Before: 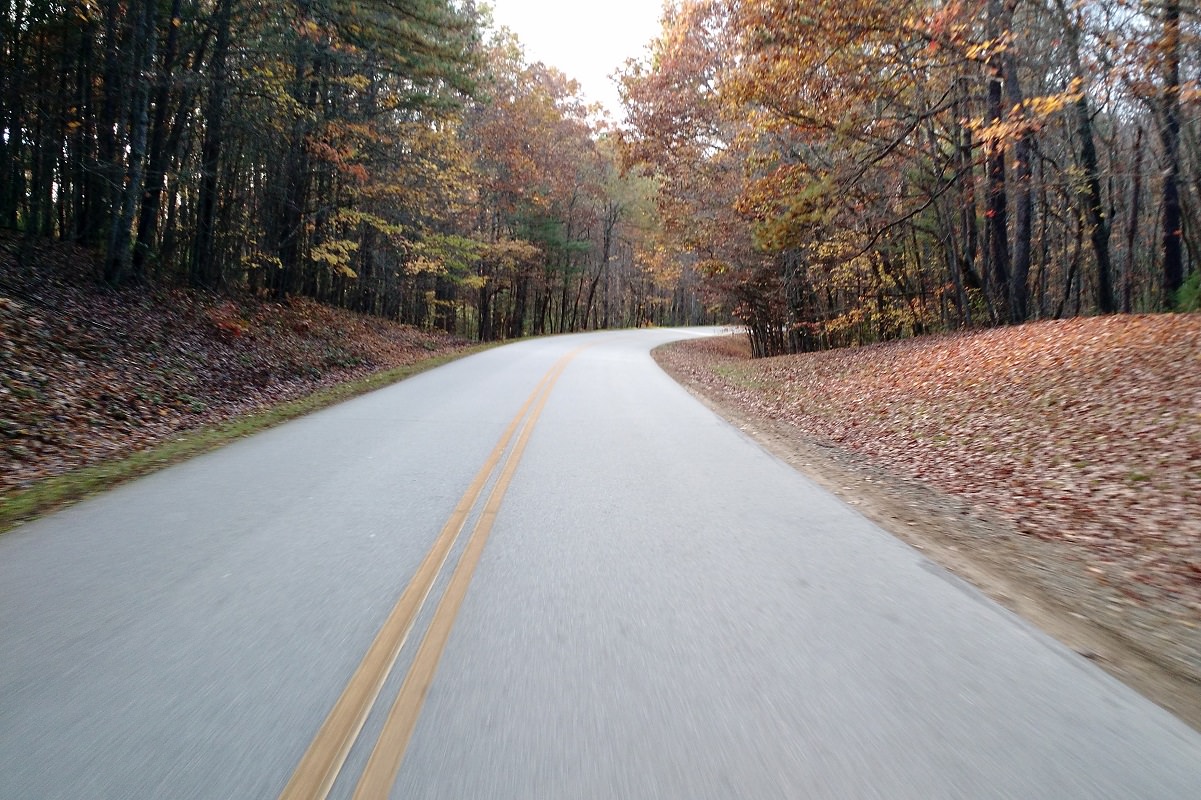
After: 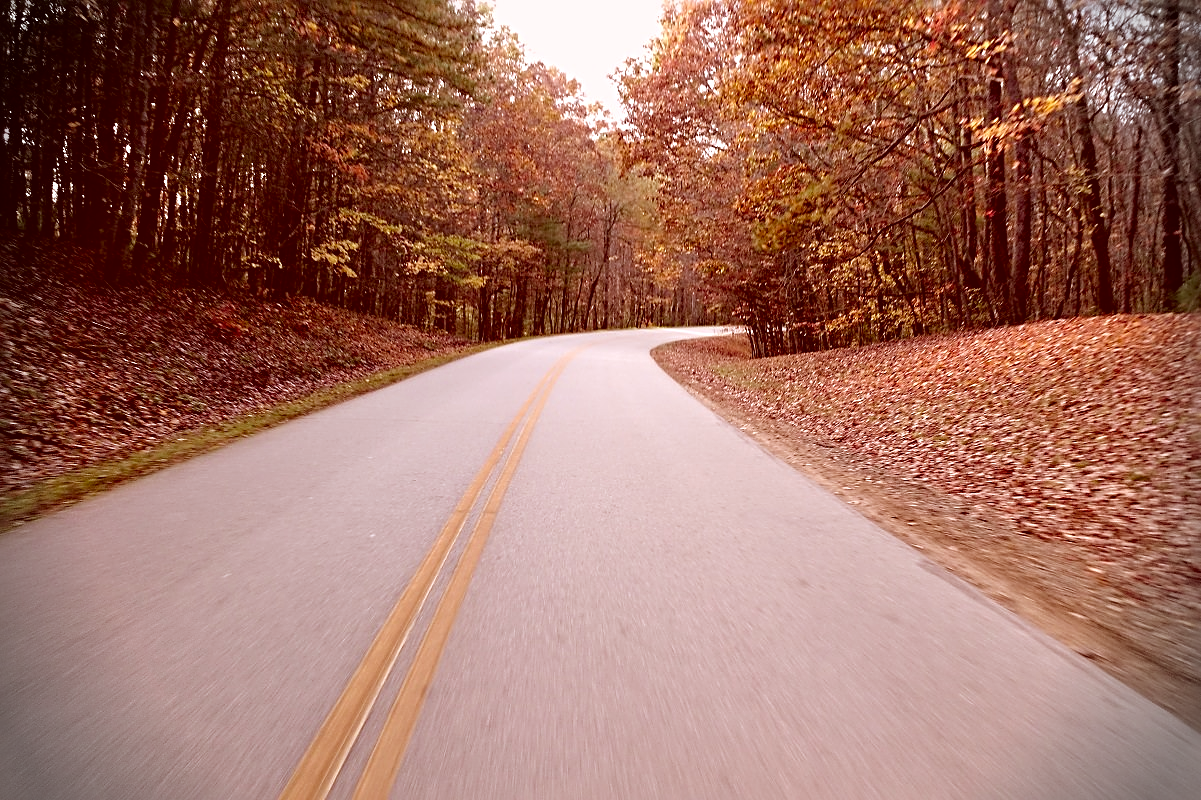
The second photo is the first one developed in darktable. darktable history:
color correction: highlights a* 9.03, highlights b* 8.71, shadows a* 40, shadows b* 40, saturation 0.8
shadows and highlights: shadows 4.1, highlights -17.6, soften with gaussian
vignetting: fall-off start 88.03%, fall-off radius 24.9%
white balance: red 0.98, blue 1.034
color balance rgb: perceptual saturation grading › global saturation 20%, global vibrance 20%
sharpen: radius 4
